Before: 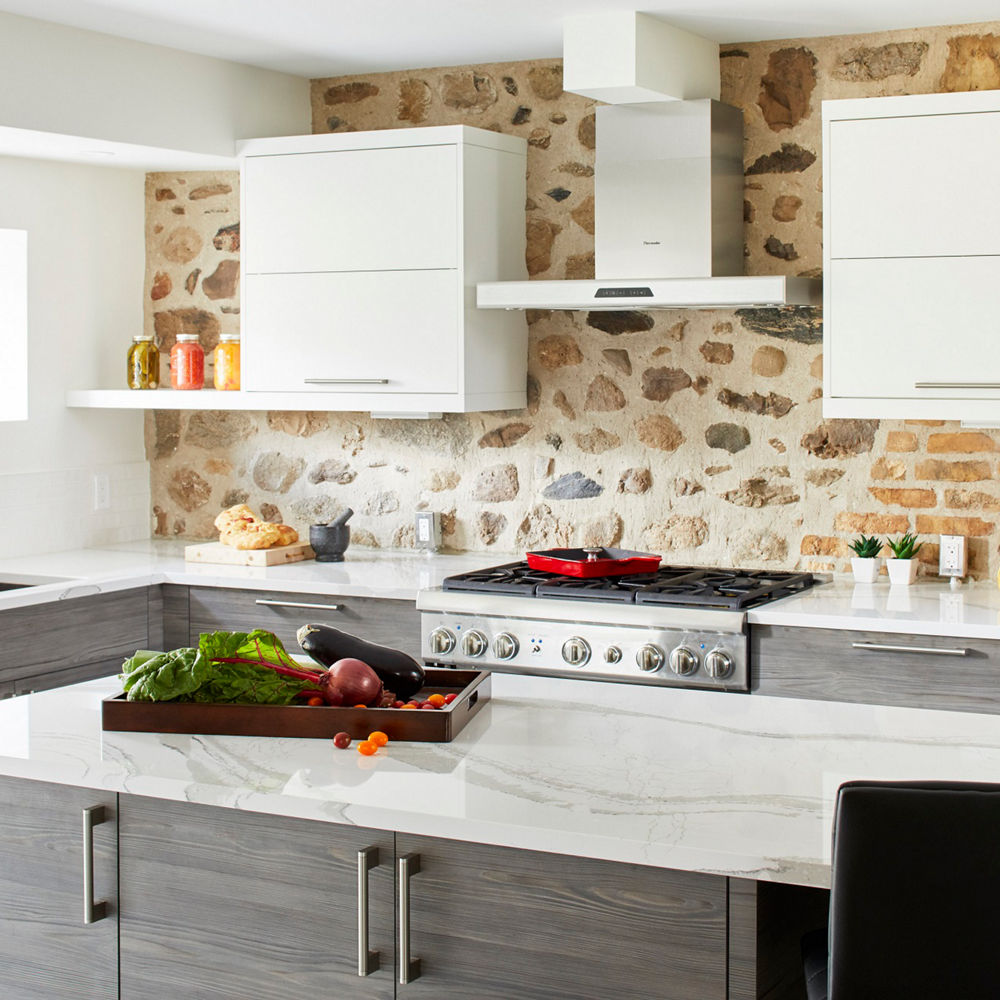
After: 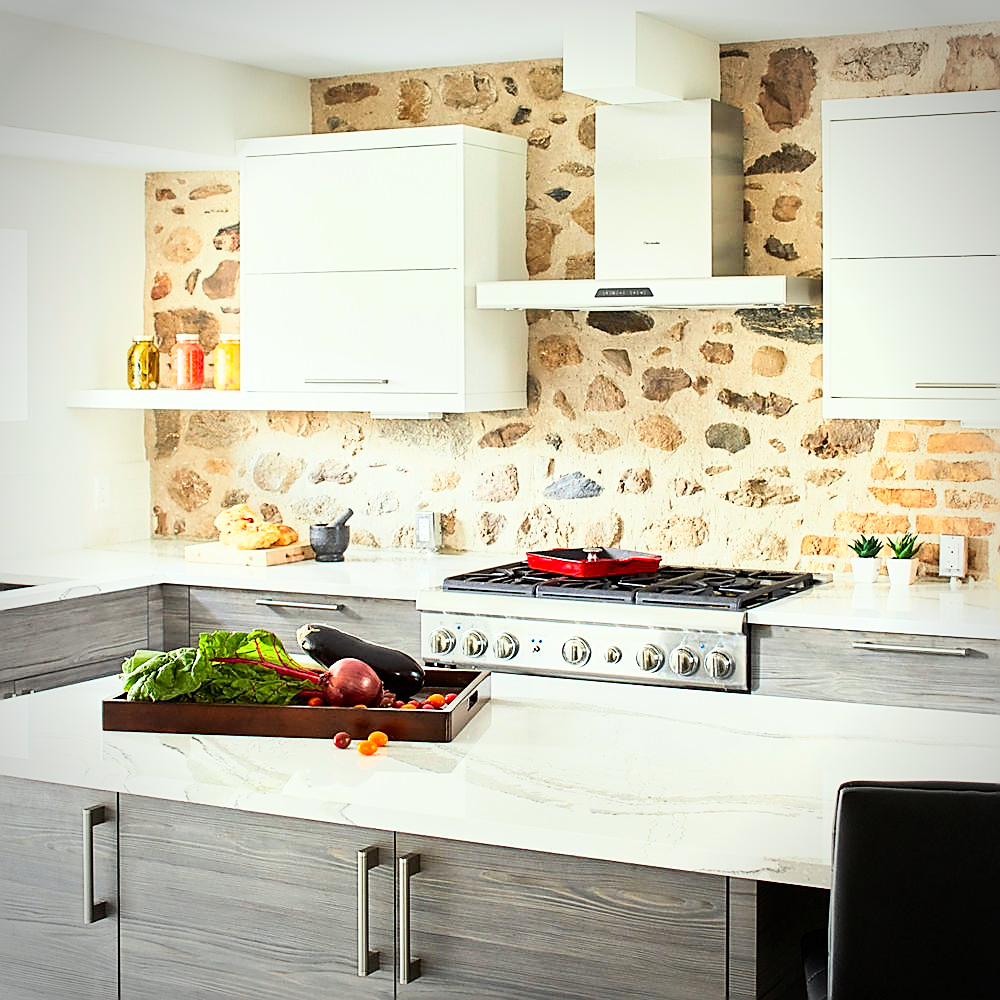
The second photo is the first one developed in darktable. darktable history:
tone curve: curves: ch0 [(0, 0) (0.093, 0.104) (0.226, 0.291) (0.327, 0.431) (0.471, 0.648) (0.759, 0.926) (1, 1)], color space Lab, linked channels, preserve colors none
sharpen: radius 1.4, amount 1.25, threshold 0.7
color correction: highlights a* -2.68, highlights b* 2.57
vignetting: unbound false
